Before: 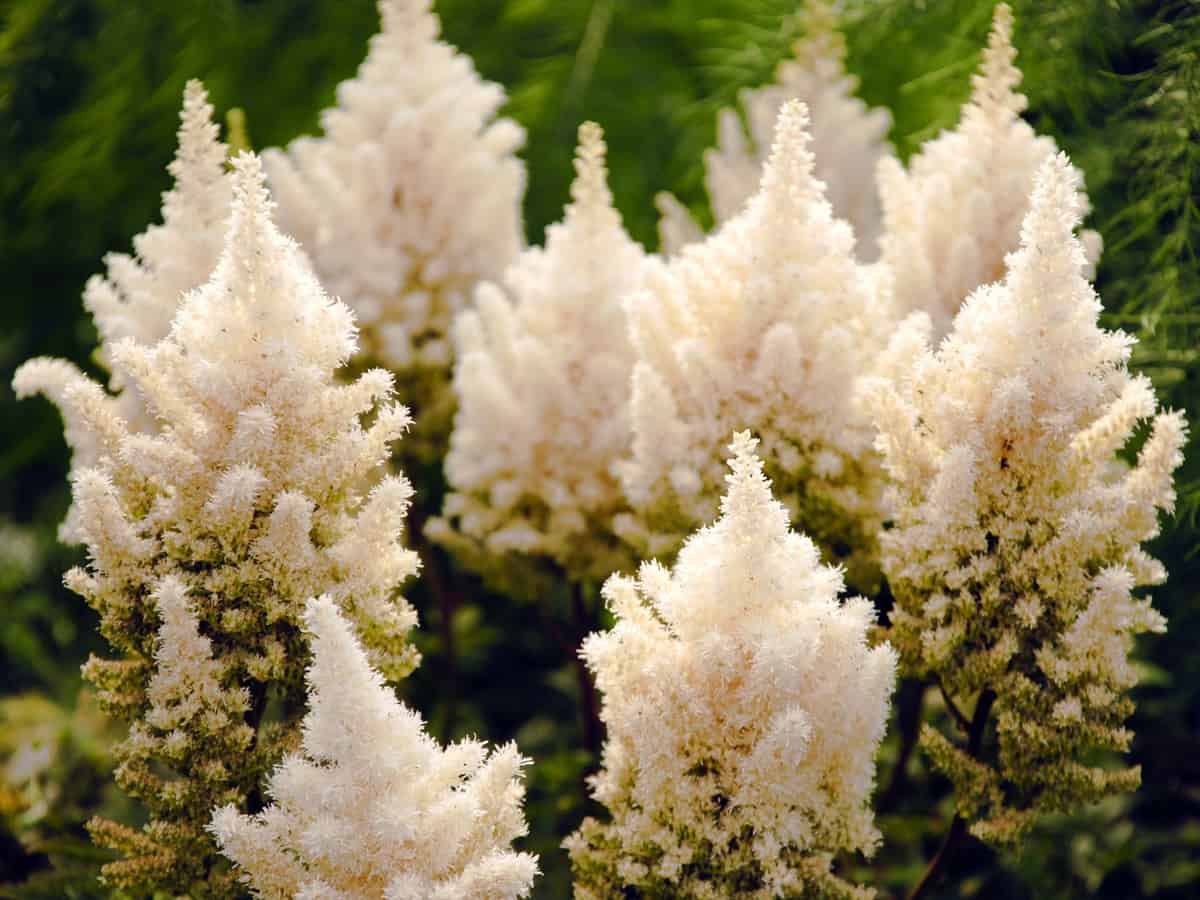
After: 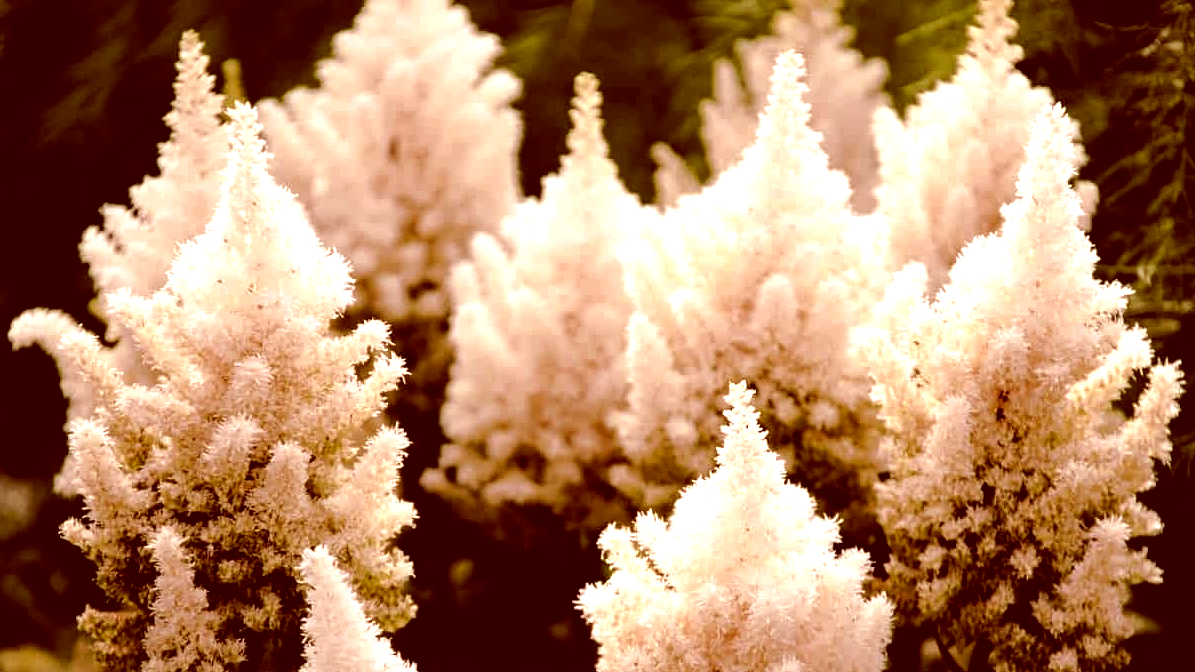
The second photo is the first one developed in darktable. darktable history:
levels: levels [0.129, 0.519, 0.867]
crop: left 0.351%, top 5.516%, bottom 19.793%
color correction: highlights a* 9.2, highlights b* 8.78, shadows a* 39.26, shadows b* 39.25, saturation 0.809
